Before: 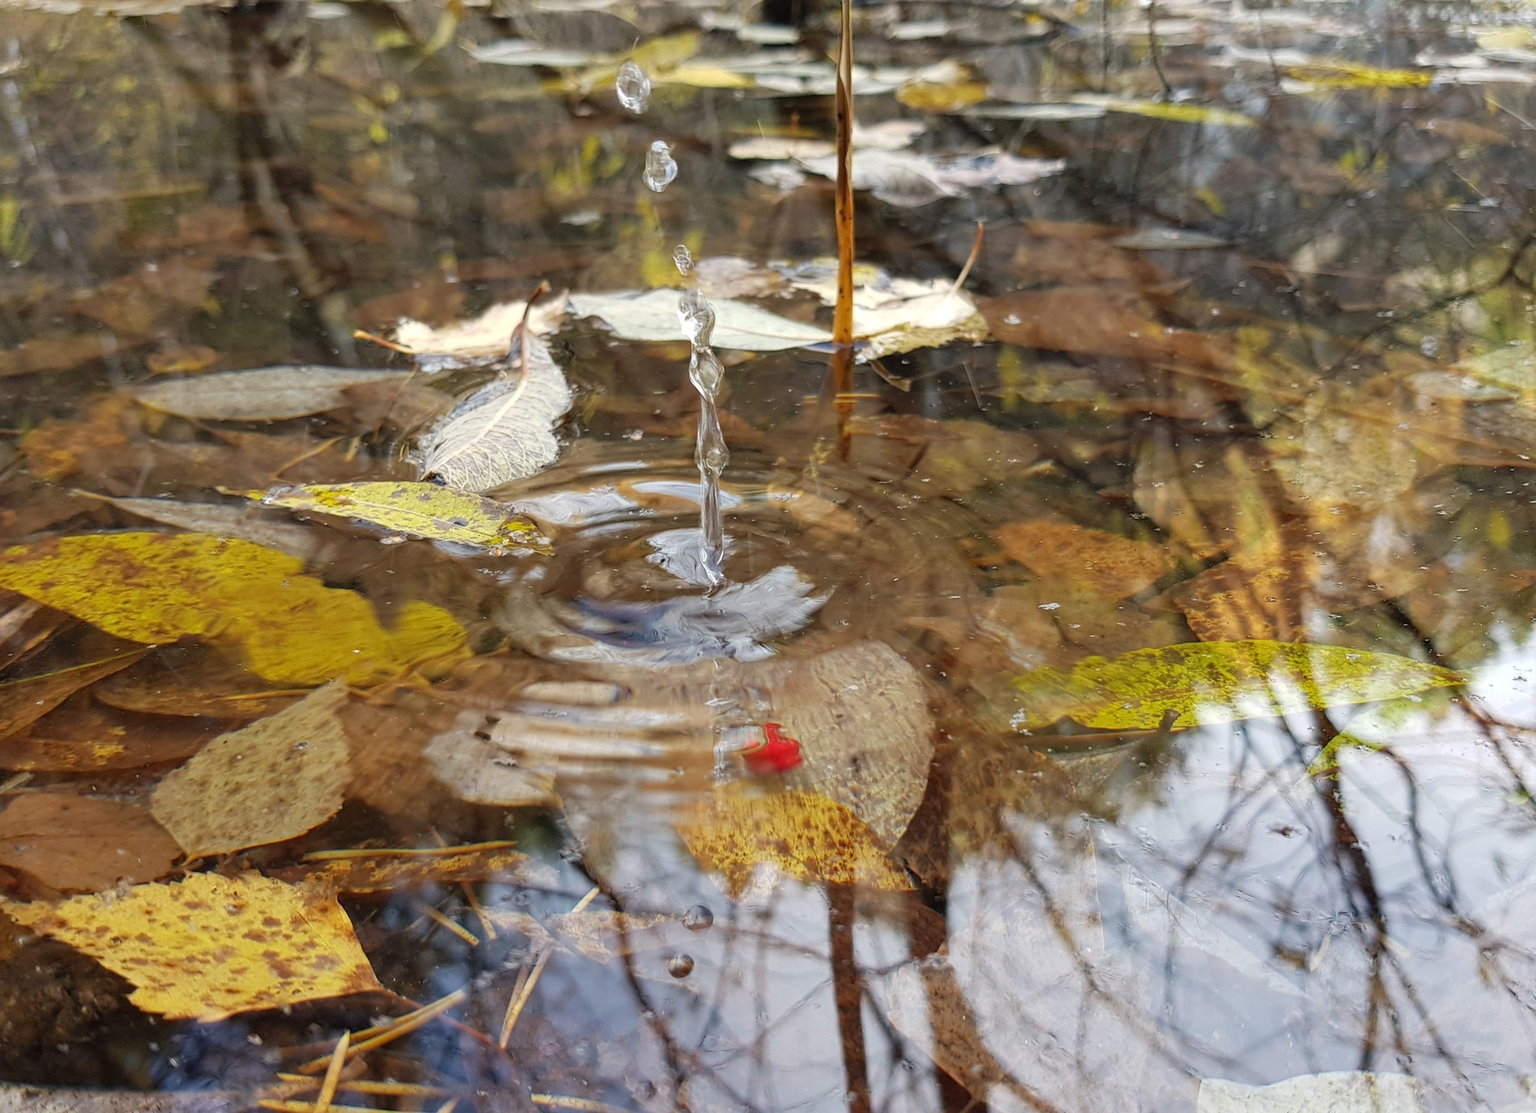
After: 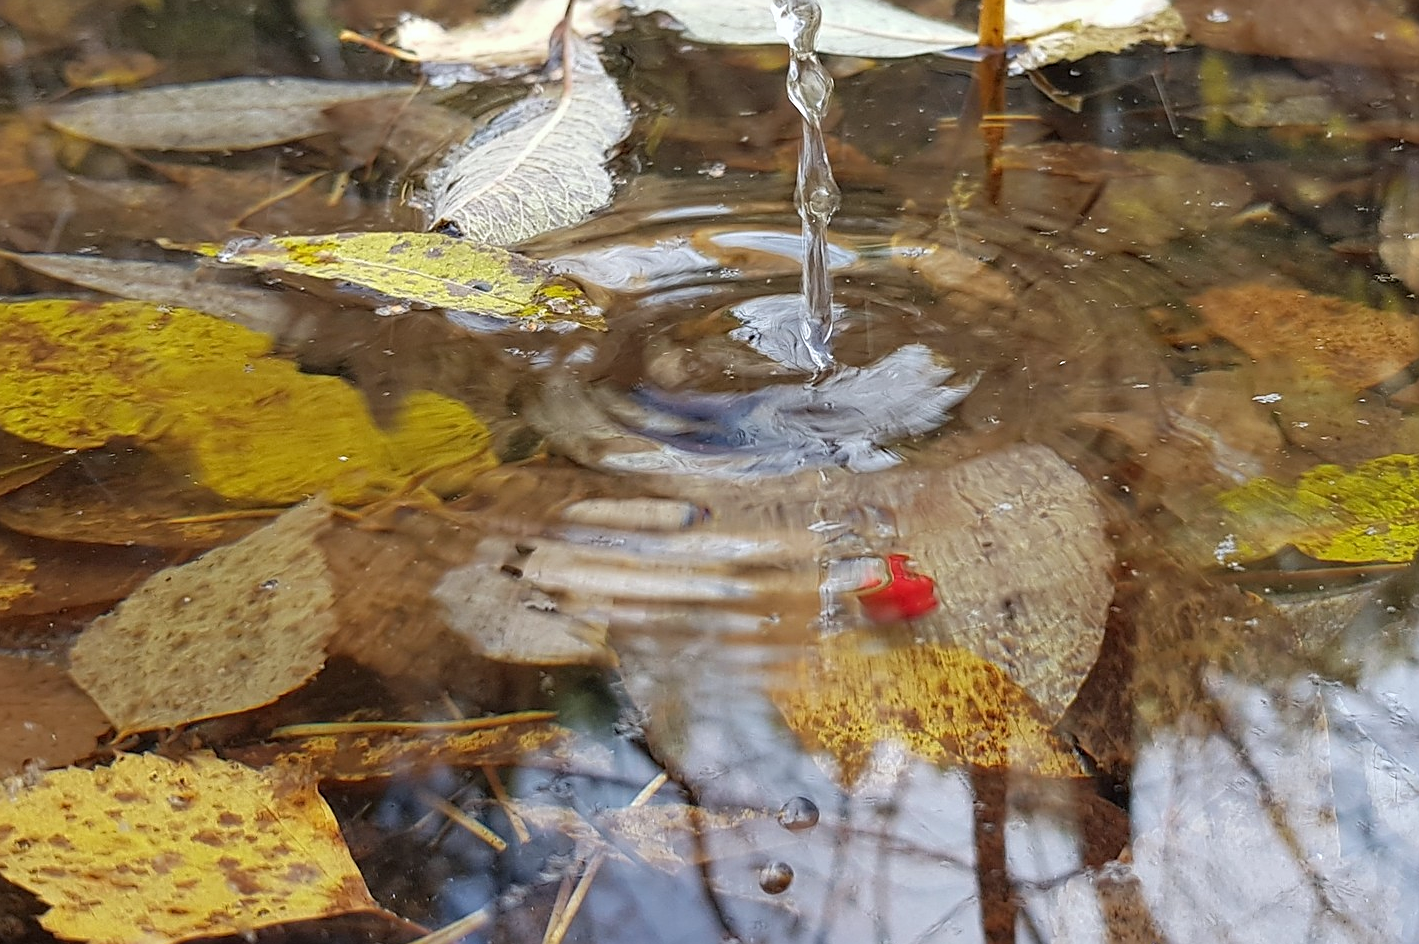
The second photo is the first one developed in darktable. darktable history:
tone equalizer: on, module defaults
sharpen: on, module defaults
white balance: red 0.98, blue 1.034
crop: left 6.488%, top 27.668%, right 24.183%, bottom 8.656%
